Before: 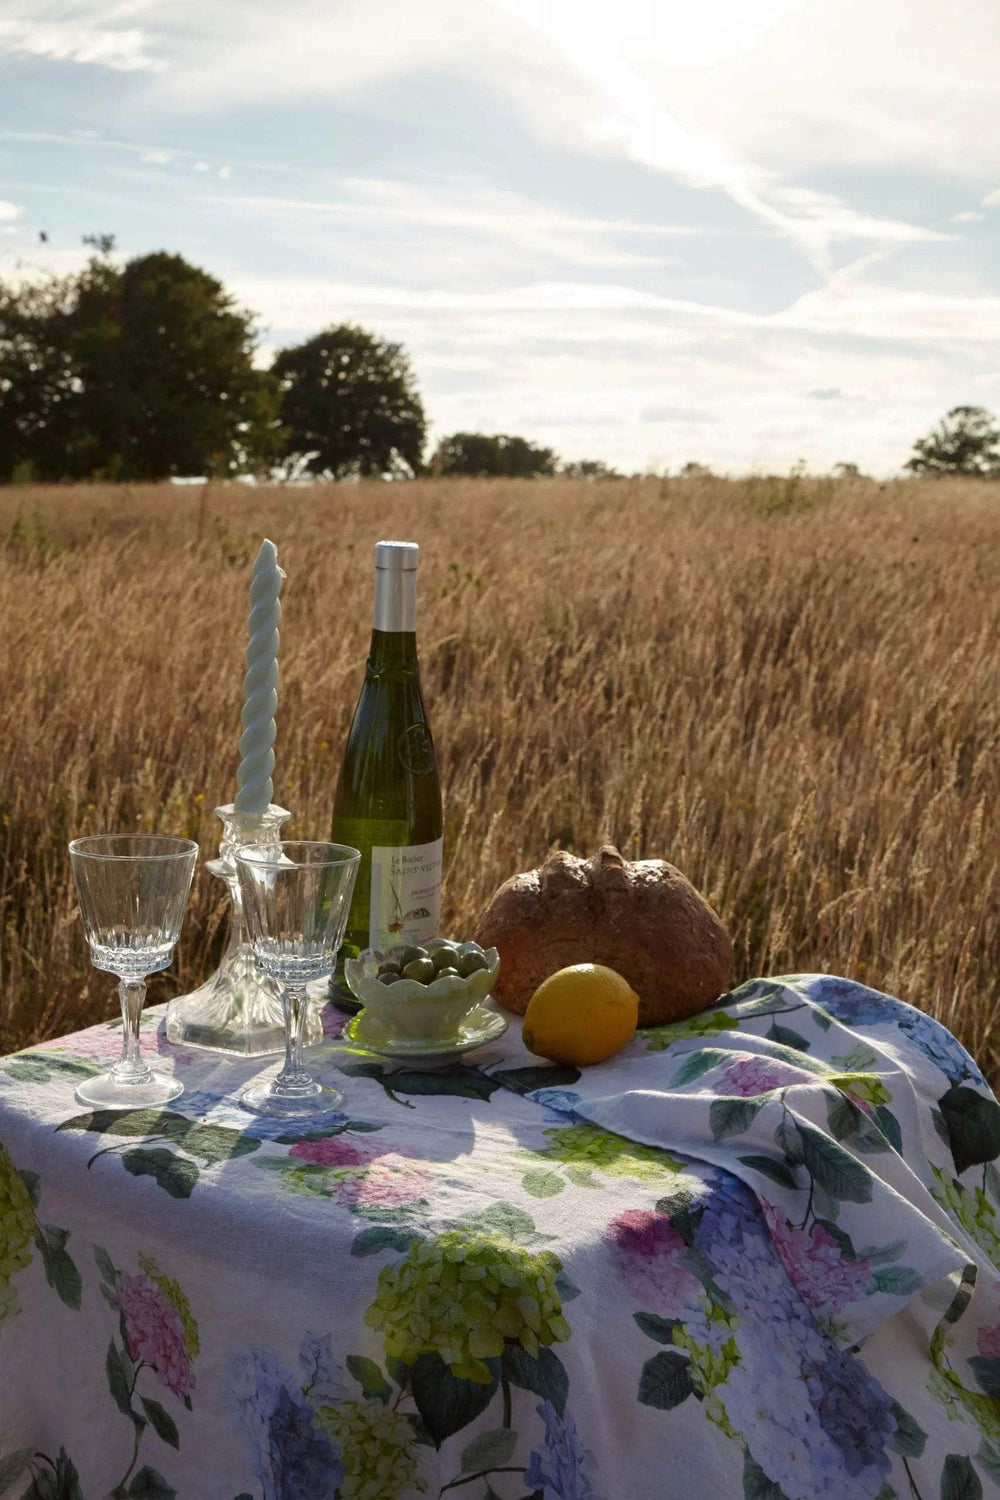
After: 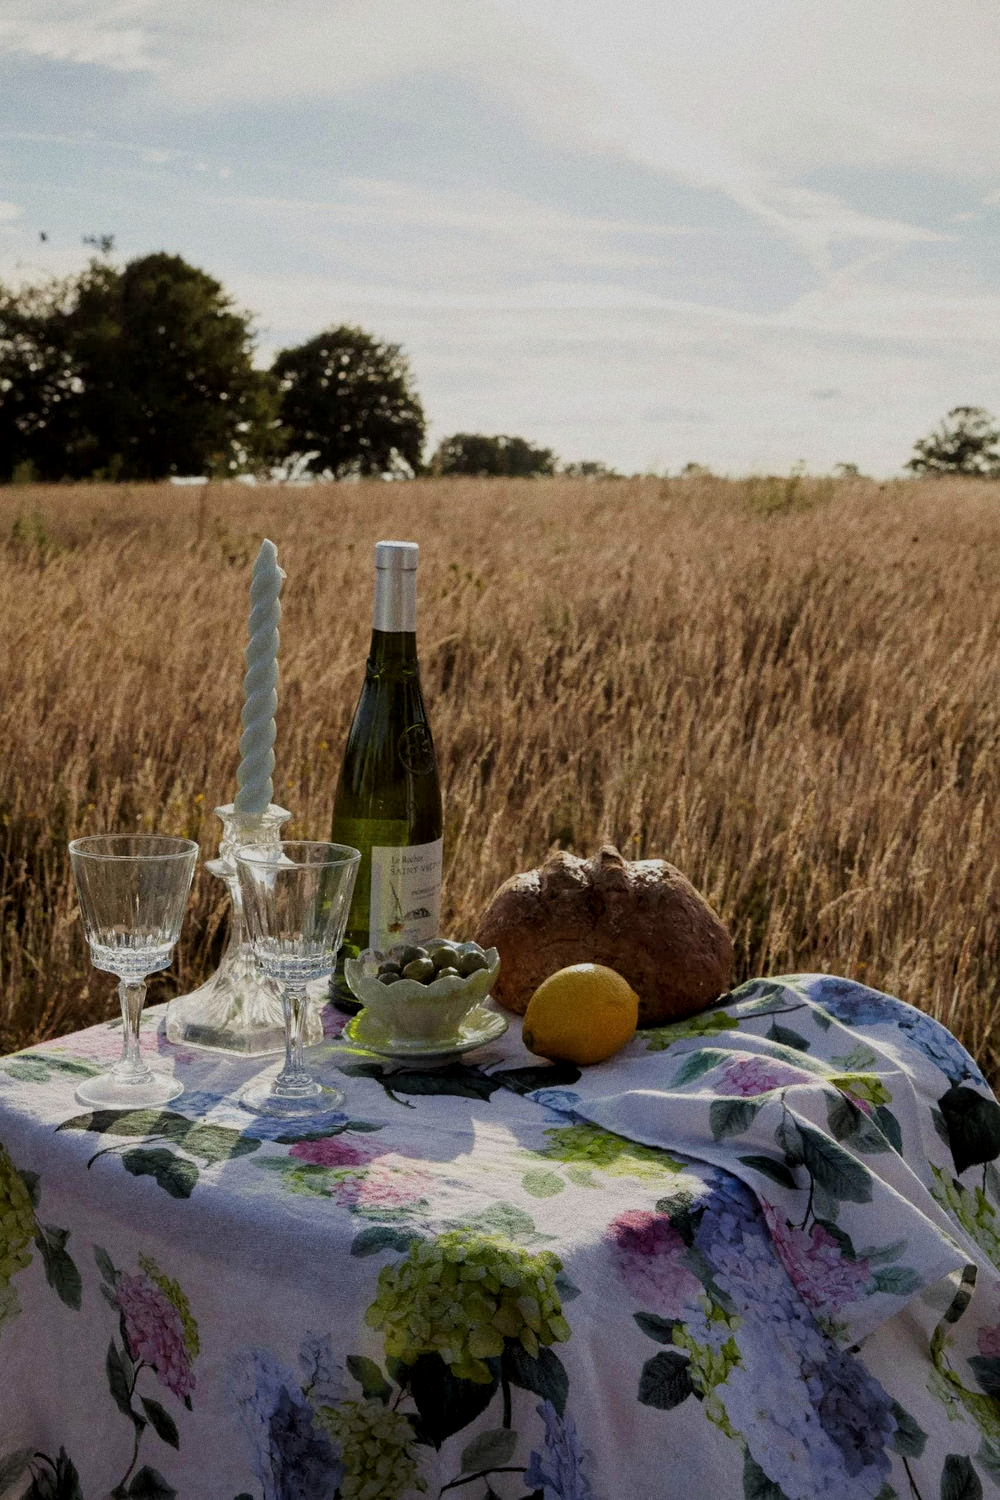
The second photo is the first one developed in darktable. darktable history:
grain: coarseness 0.09 ISO
filmic rgb: black relative exposure -7.32 EV, white relative exposure 5.09 EV, hardness 3.2
local contrast: highlights 100%, shadows 100%, detail 120%, midtone range 0.2
